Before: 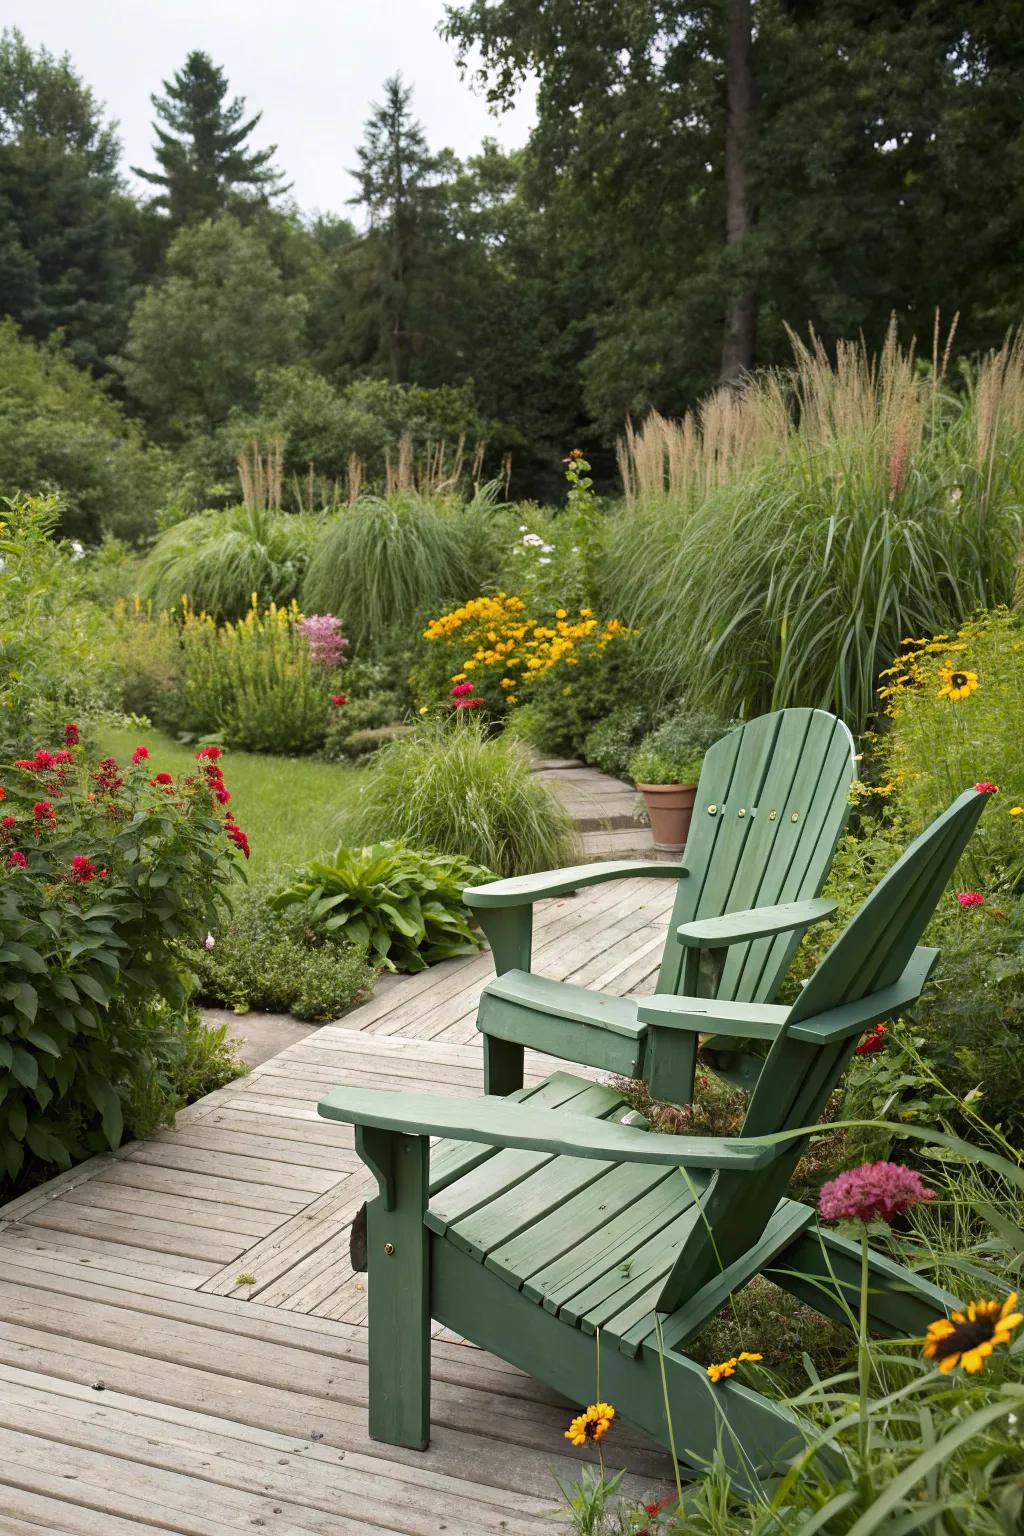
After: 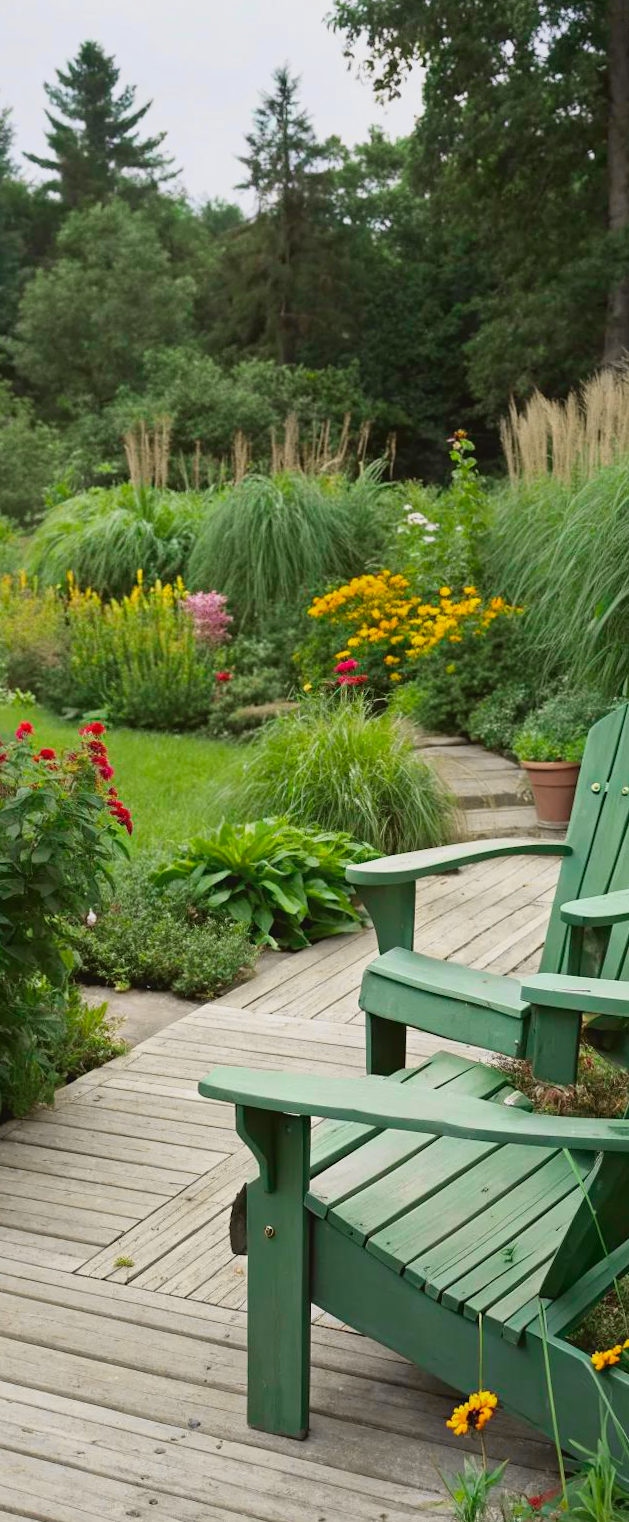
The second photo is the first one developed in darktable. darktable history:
tone curve: curves: ch0 [(0, 0.036) (0.053, 0.068) (0.211, 0.217) (0.519, 0.513) (0.847, 0.82) (0.991, 0.914)]; ch1 [(0, 0) (0.276, 0.206) (0.412, 0.353) (0.482, 0.475) (0.495, 0.5) (0.509, 0.502) (0.563, 0.57) (0.667, 0.672) (0.788, 0.809) (1, 1)]; ch2 [(0, 0) (0.438, 0.456) (0.473, 0.47) (0.503, 0.503) (0.523, 0.528) (0.562, 0.571) (0.612, 0.61) (0.679, 0.72) (1, 1)], color space Lab, independent channels, preserve colors none
rotate and perspective: rotation 0.226°, lens shift (vertical) -0.042, crop left 0.023, crop right 0.982, crop top 0.006, crop bottom 0.994
crop: left 10.644%, right 26.528%
